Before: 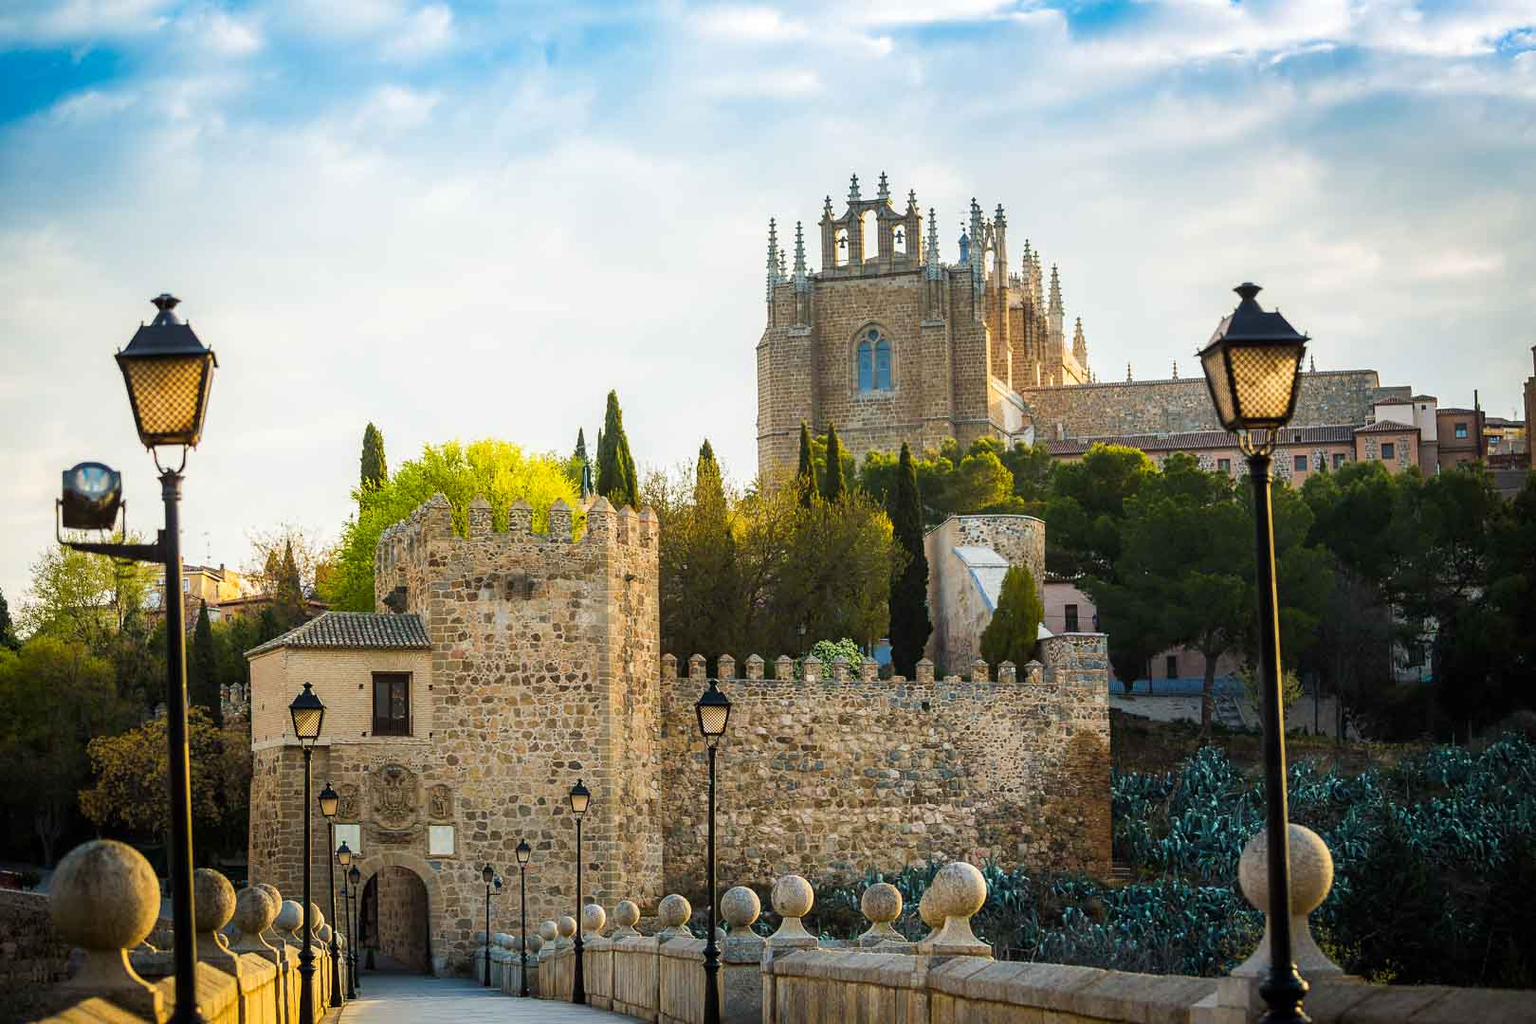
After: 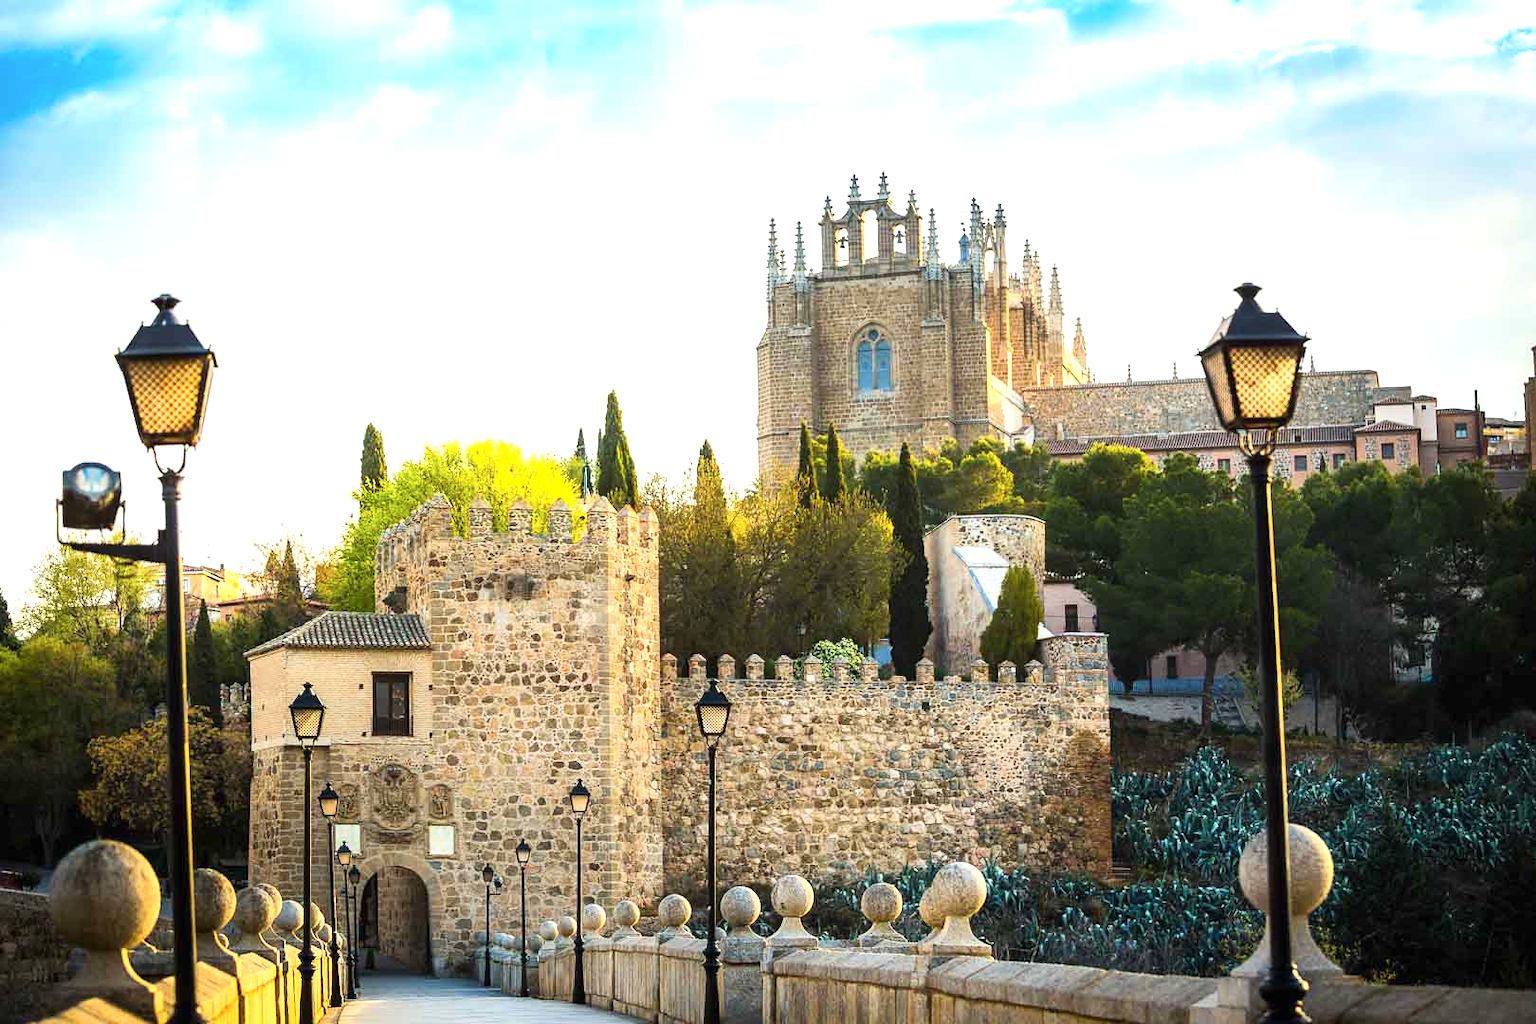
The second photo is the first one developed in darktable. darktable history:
contrast brightness saturation: contrast 0.15, brightness 0.05
exposure: black level correction 0, exposure 0.7 EV, compensate exposure bias true, compensate highlight preservation false
